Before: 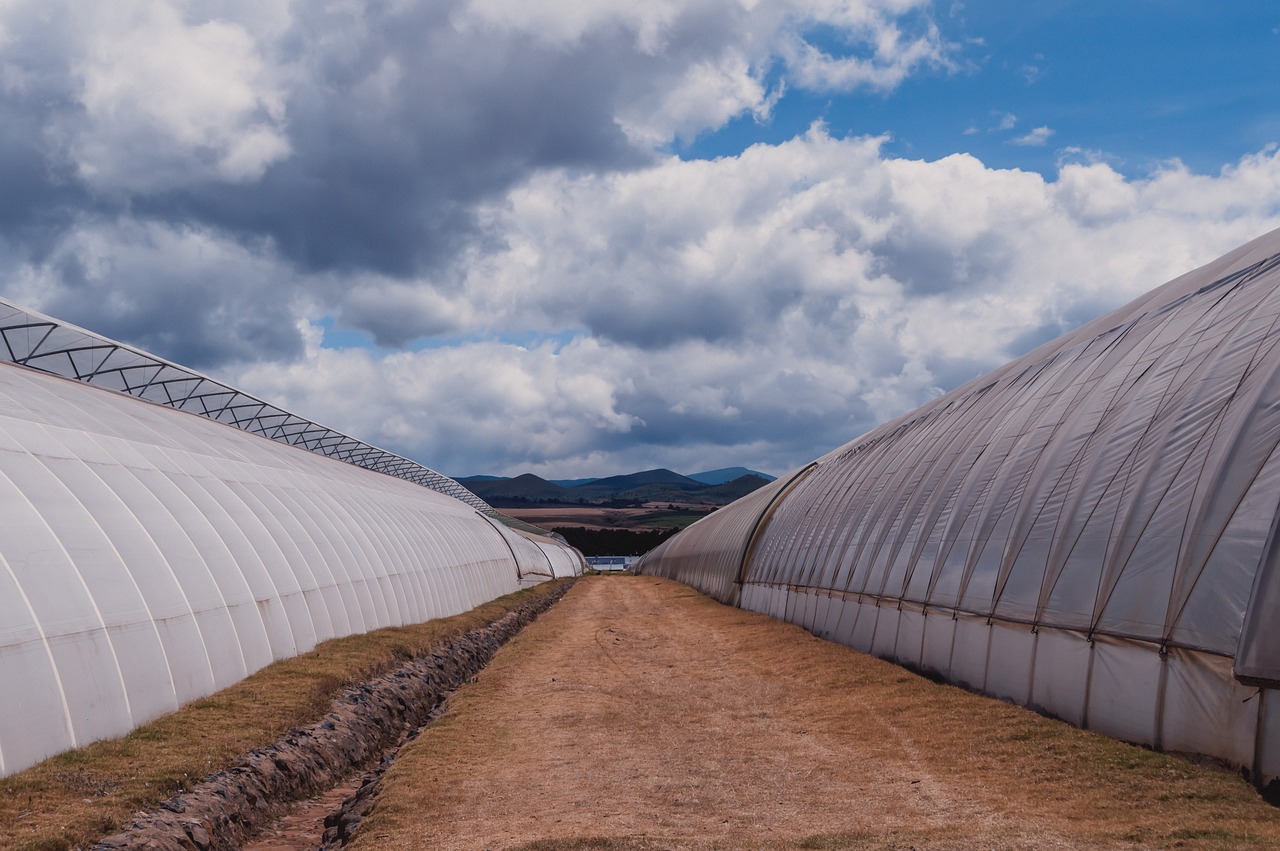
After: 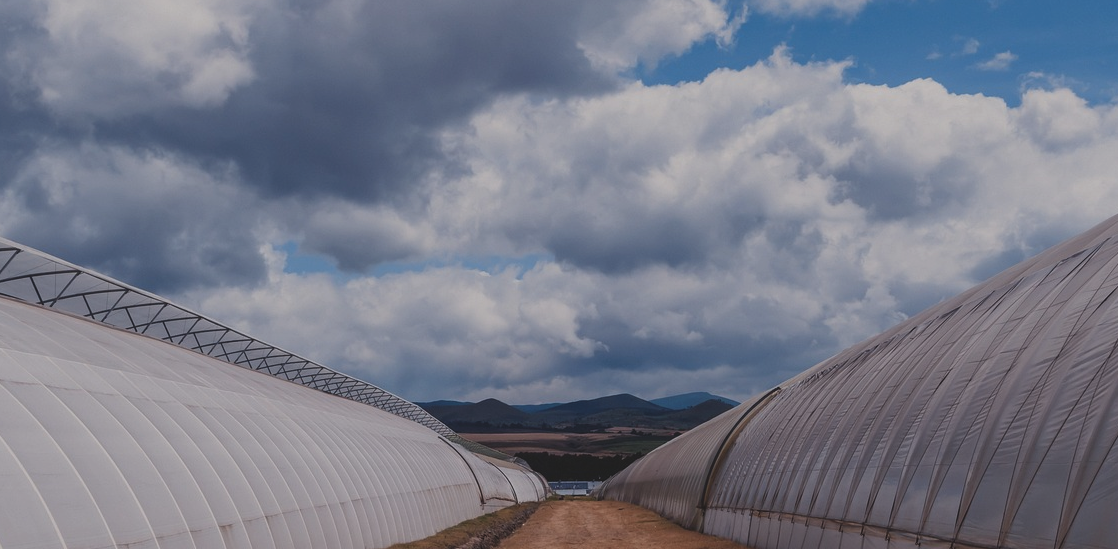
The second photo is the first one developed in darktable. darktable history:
crop: left 2.912%, top 8.83%, right 9.681%, bottom 26.57%
exposure: black level correction -0.015, exposure -0.537 EV, compensate highlight preservation false
